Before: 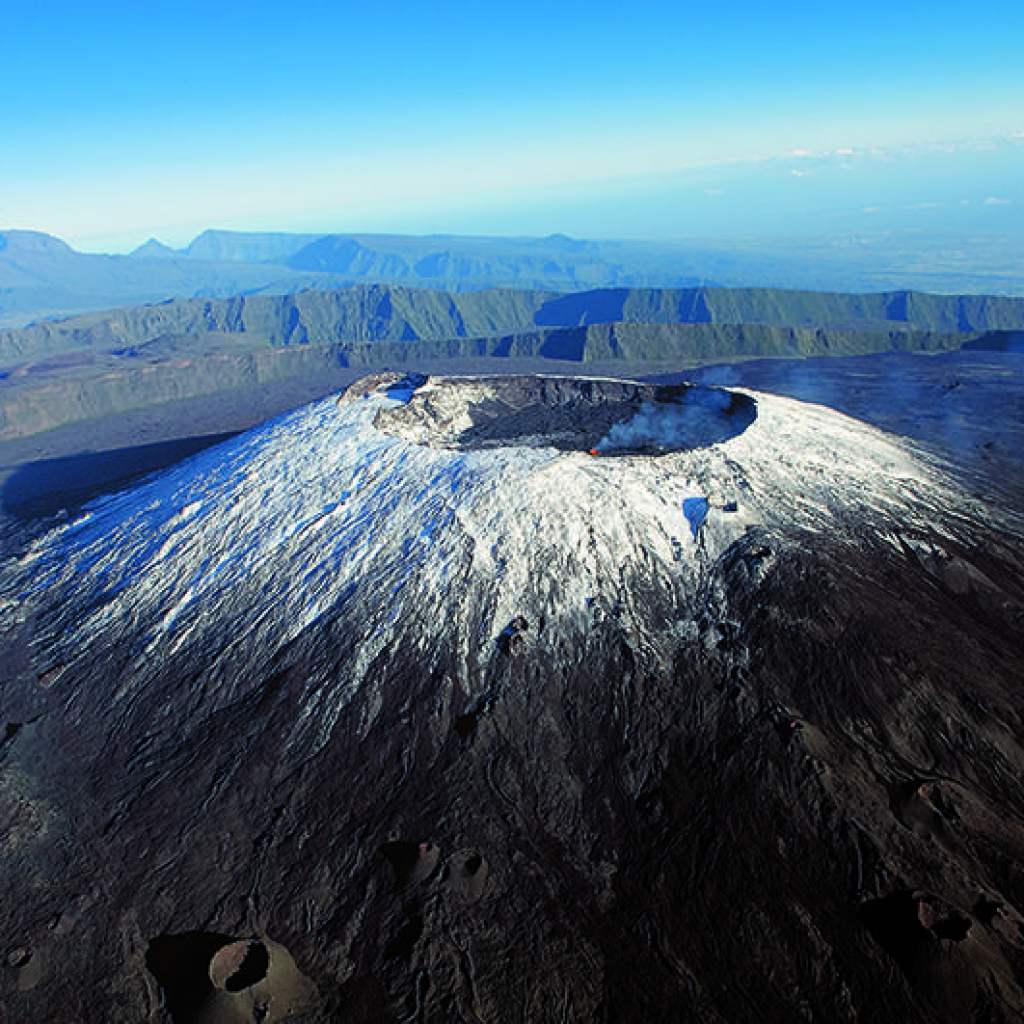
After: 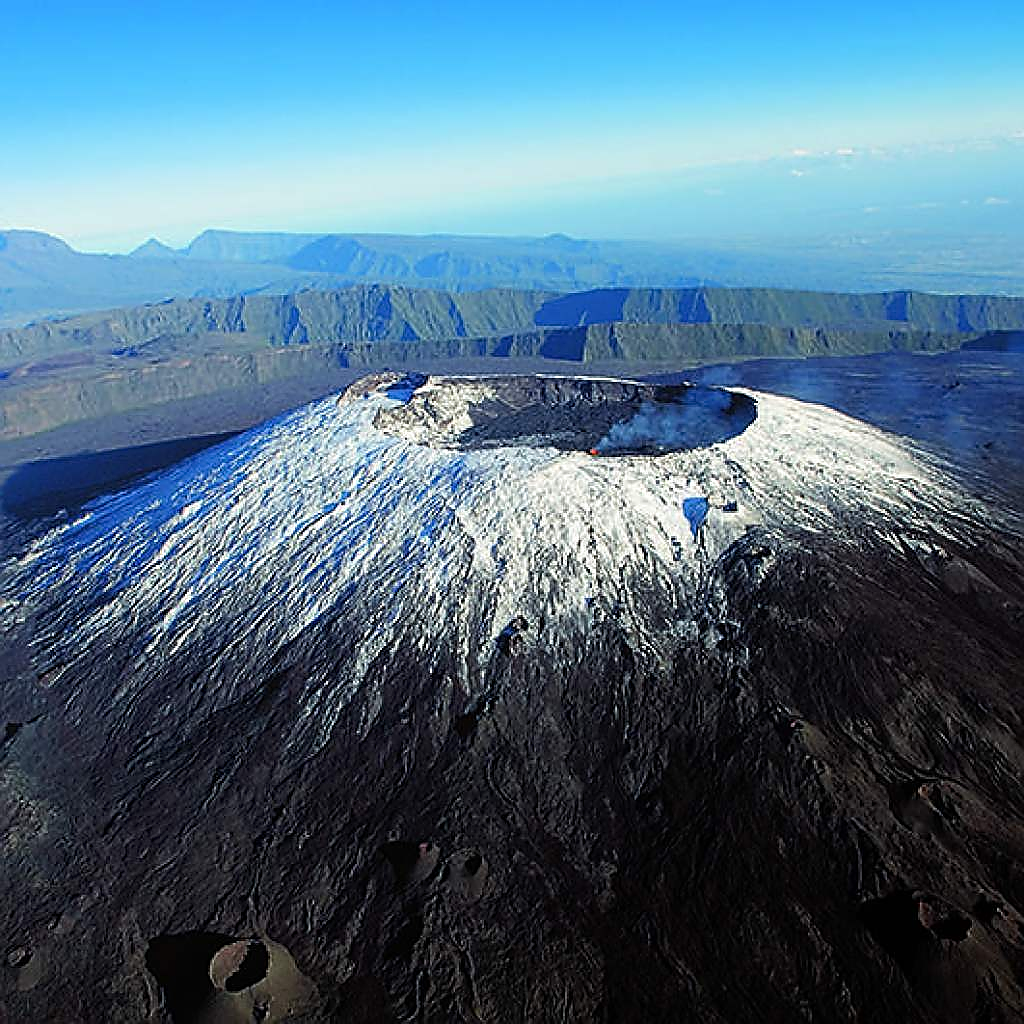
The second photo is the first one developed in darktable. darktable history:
sharpen: radius 1.398, amount 1.25, threshold 0.786
